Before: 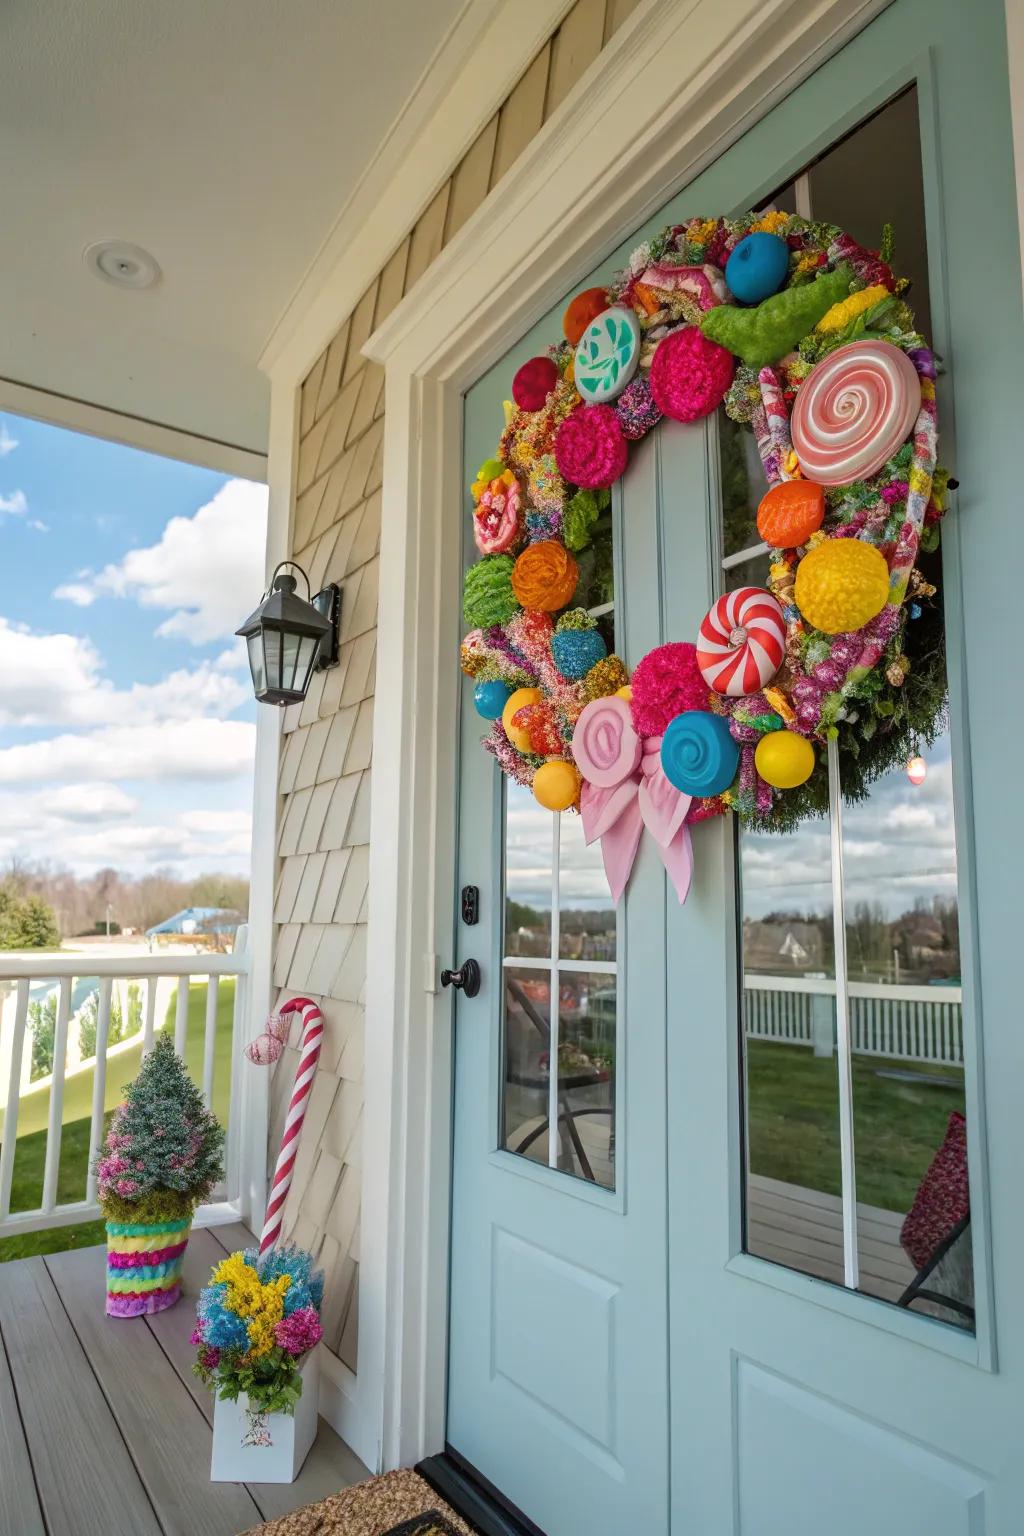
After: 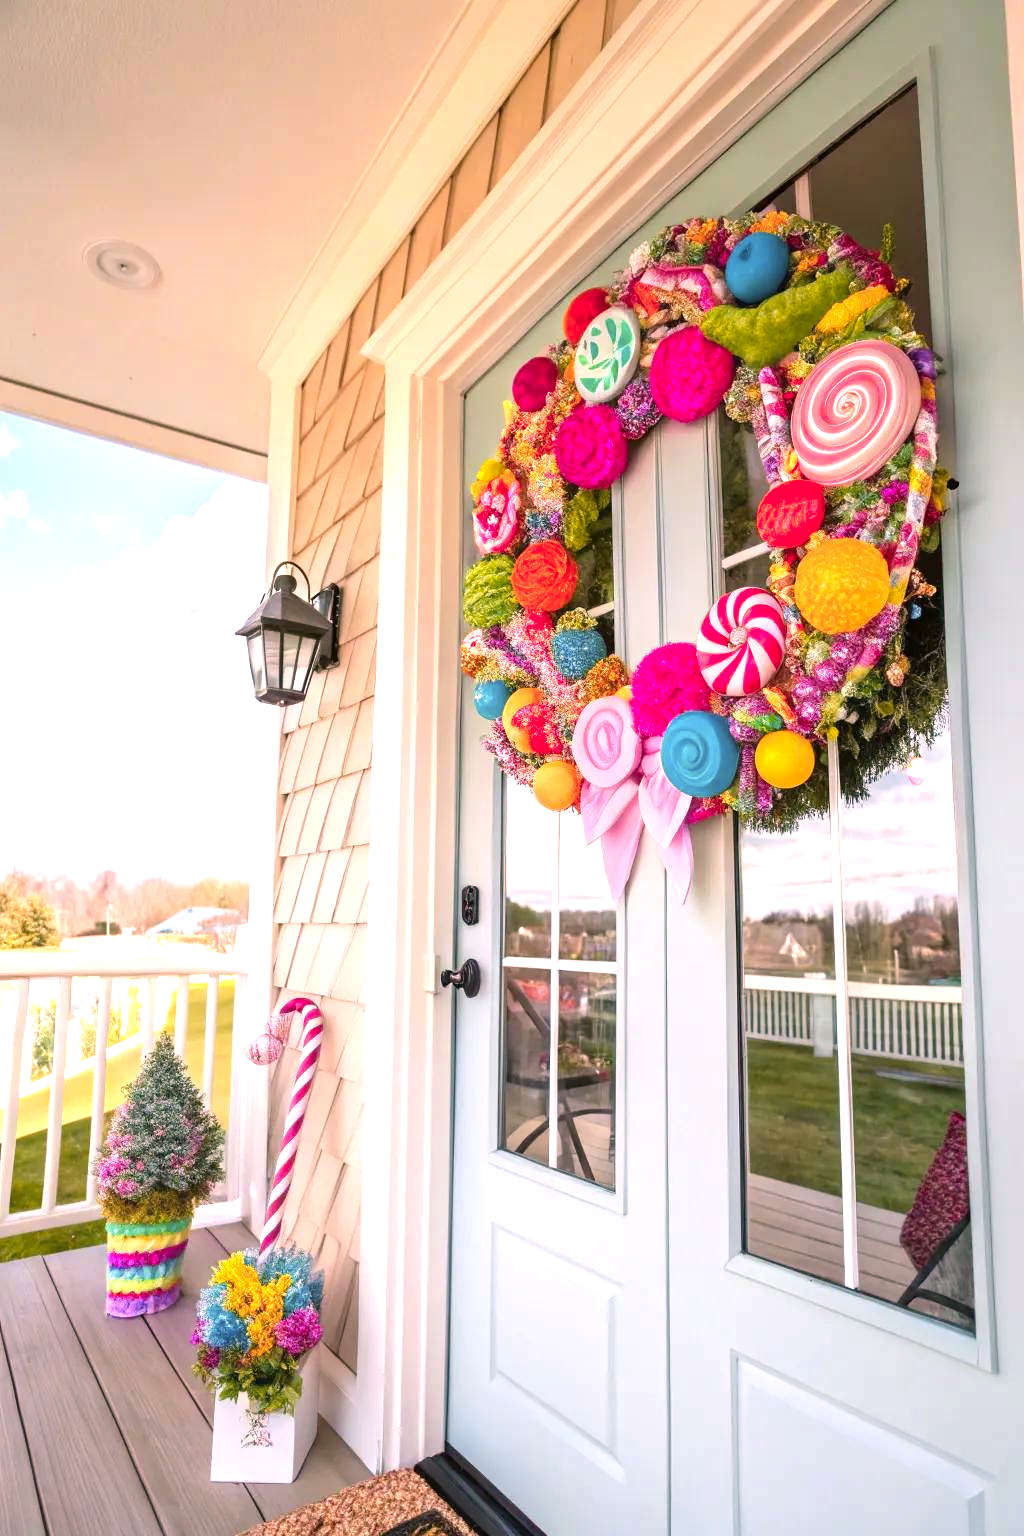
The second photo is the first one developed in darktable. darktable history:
color correction: highlights a* 14.58, highlights b* 4.68
color zones: curves: ch1 [(0.239, 0.552) (0.75, 0.5)]; ch2 [(0.25, 0.462) (0.749, 0.457)]
exposure: exposure 1.089 EV, compensate highlight preservation false
